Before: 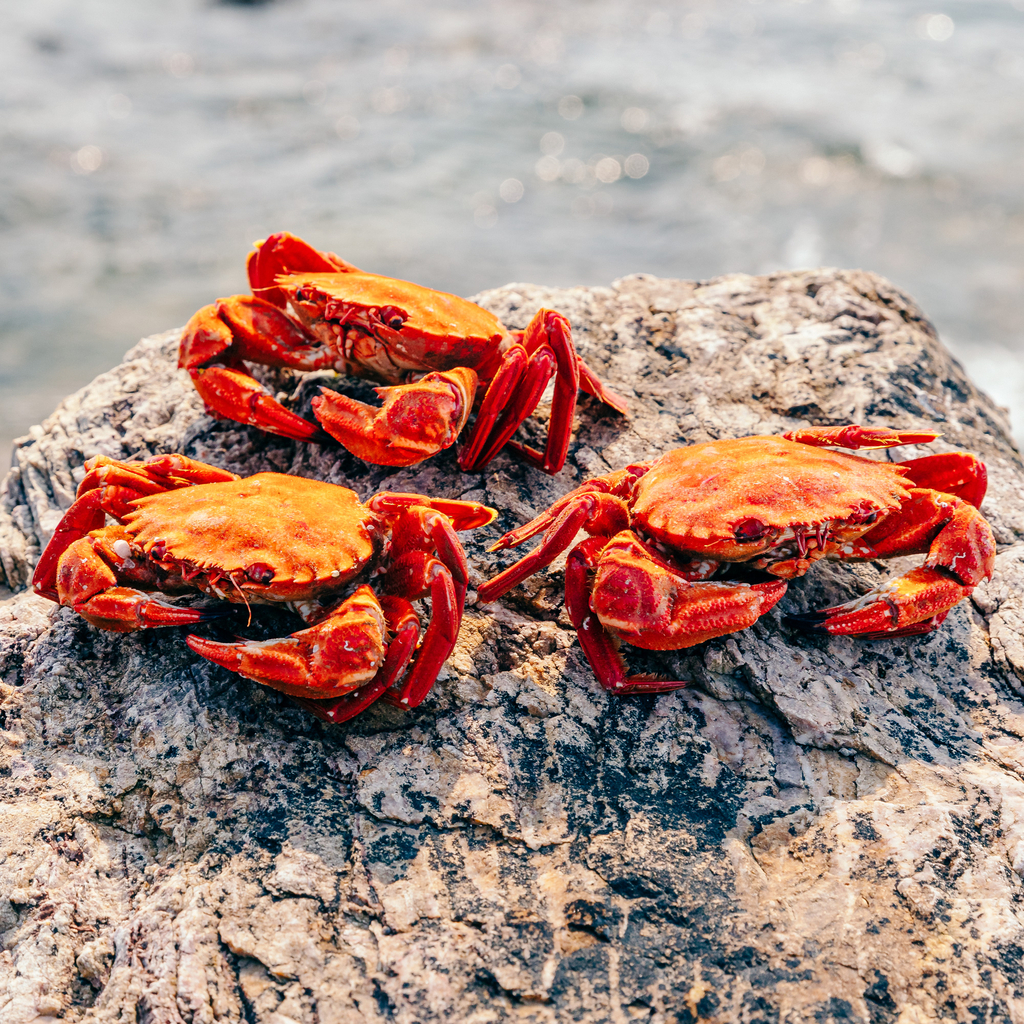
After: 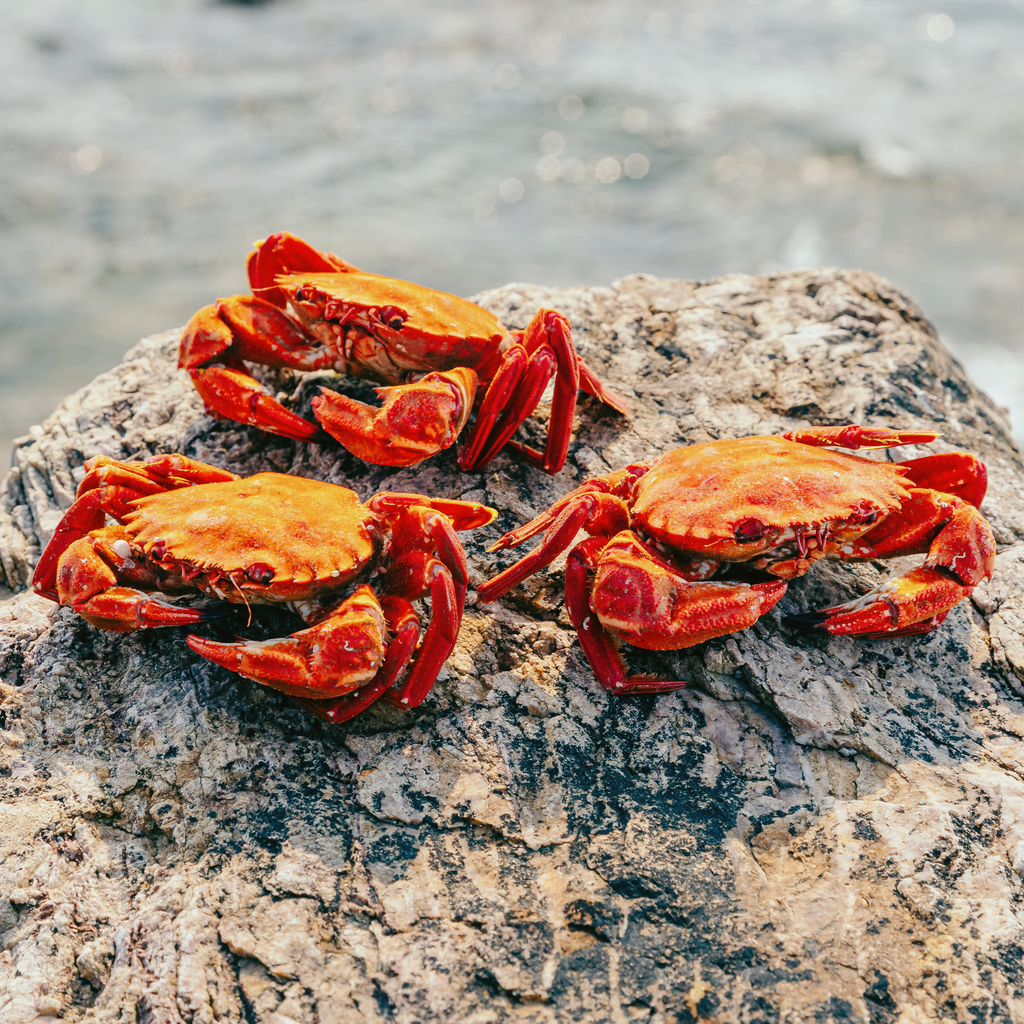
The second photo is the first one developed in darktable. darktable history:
white balance: red 0.98, blue 1.034
color balance: mode lift, gamma, gain (sRGB), lift [1.04, 1, 1, 0.97], gamma [1.01, 1, 1, 0.97], gain [0.96, 1, 1, 0.97]
